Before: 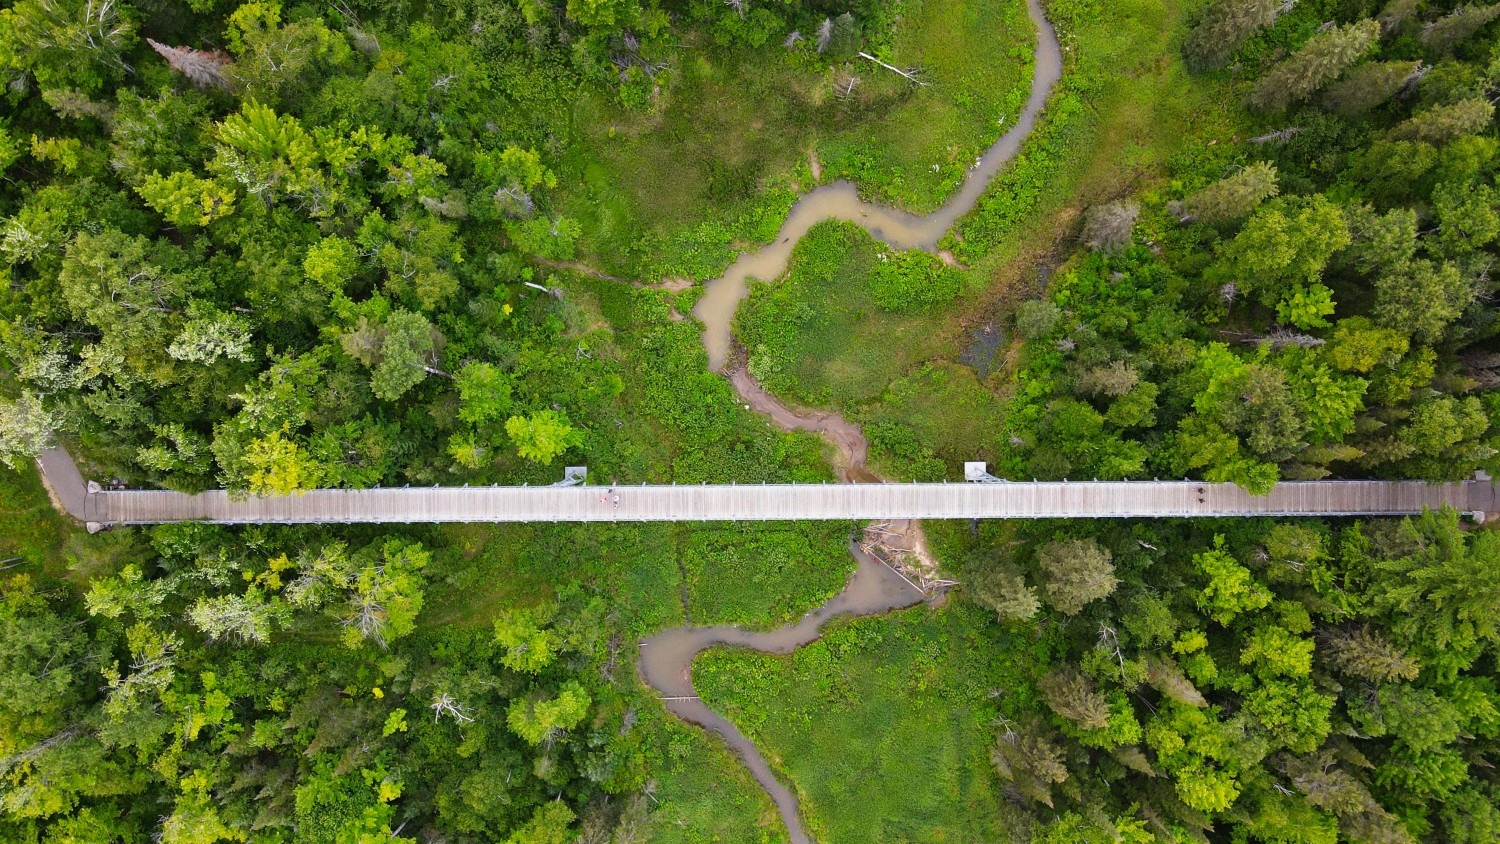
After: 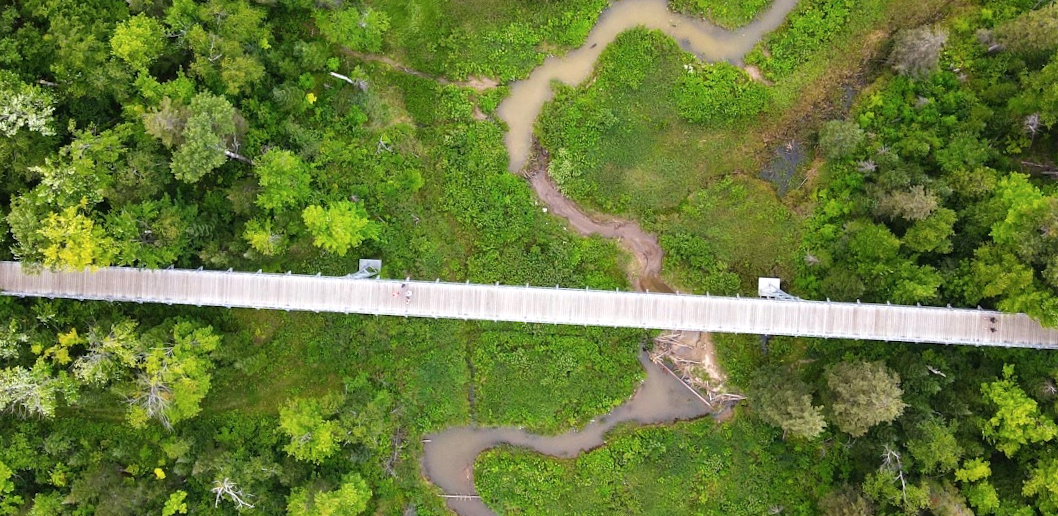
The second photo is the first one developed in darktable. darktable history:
crop and rotate: angle -3.37°, left 9.79%, top 20.73%, right 12.42%, bottom 11.82%
shadows and highlights: radius 44.78, white point adjustment 6.64, compress 79.65%, highlights color adjustment 78.42%, soften with gaussian
